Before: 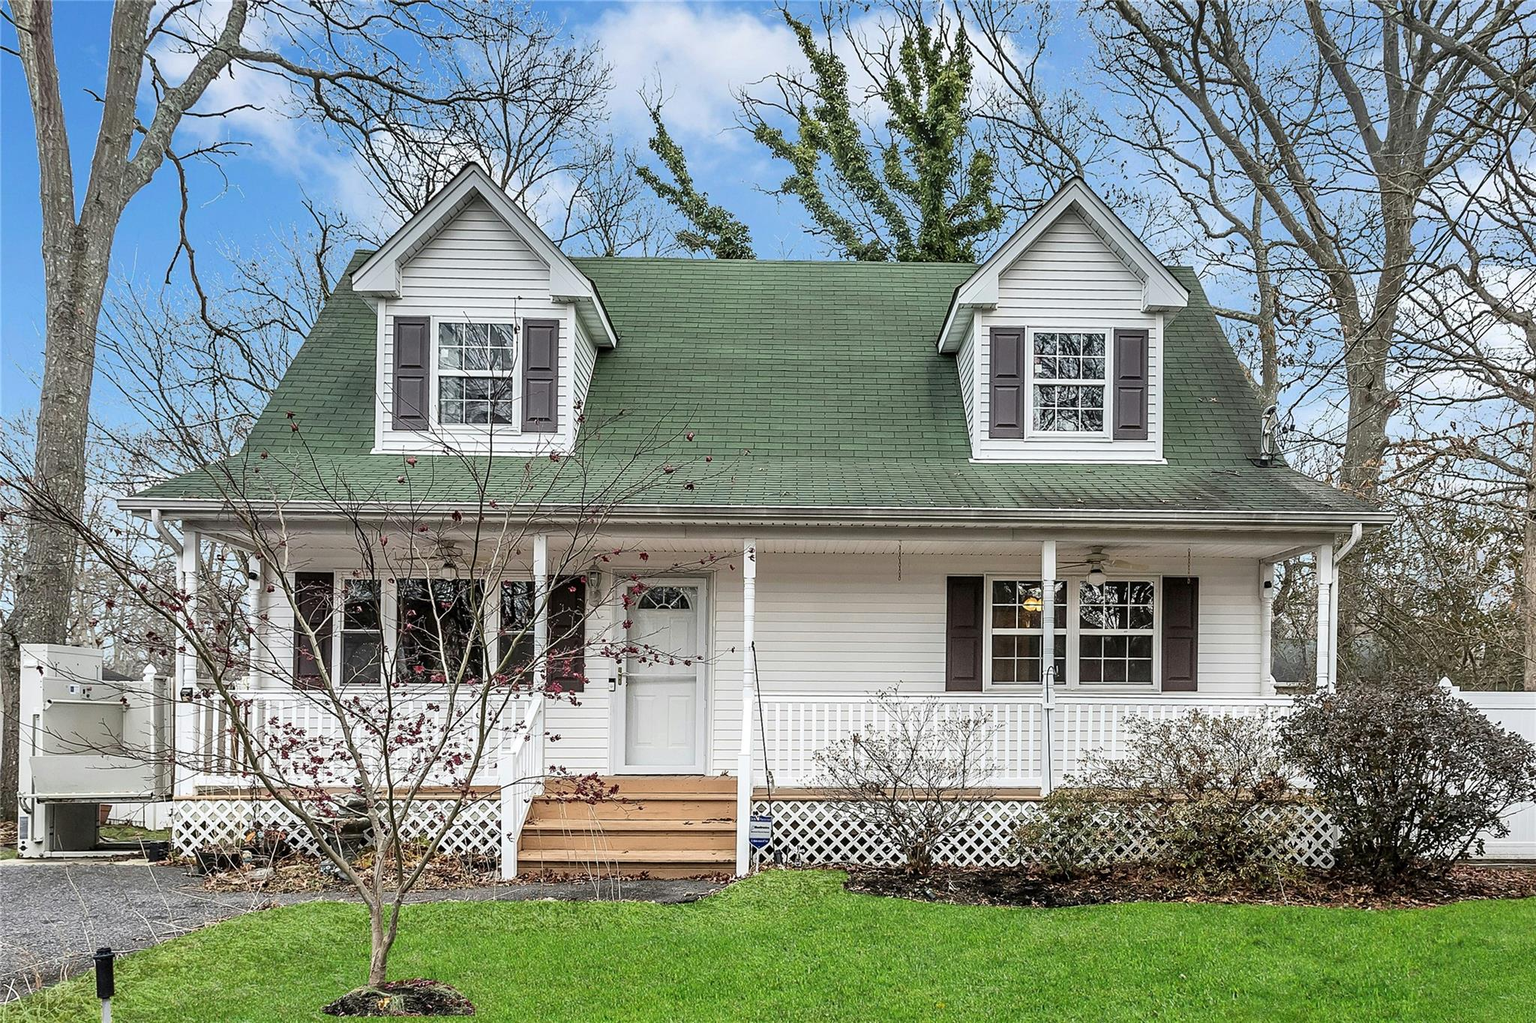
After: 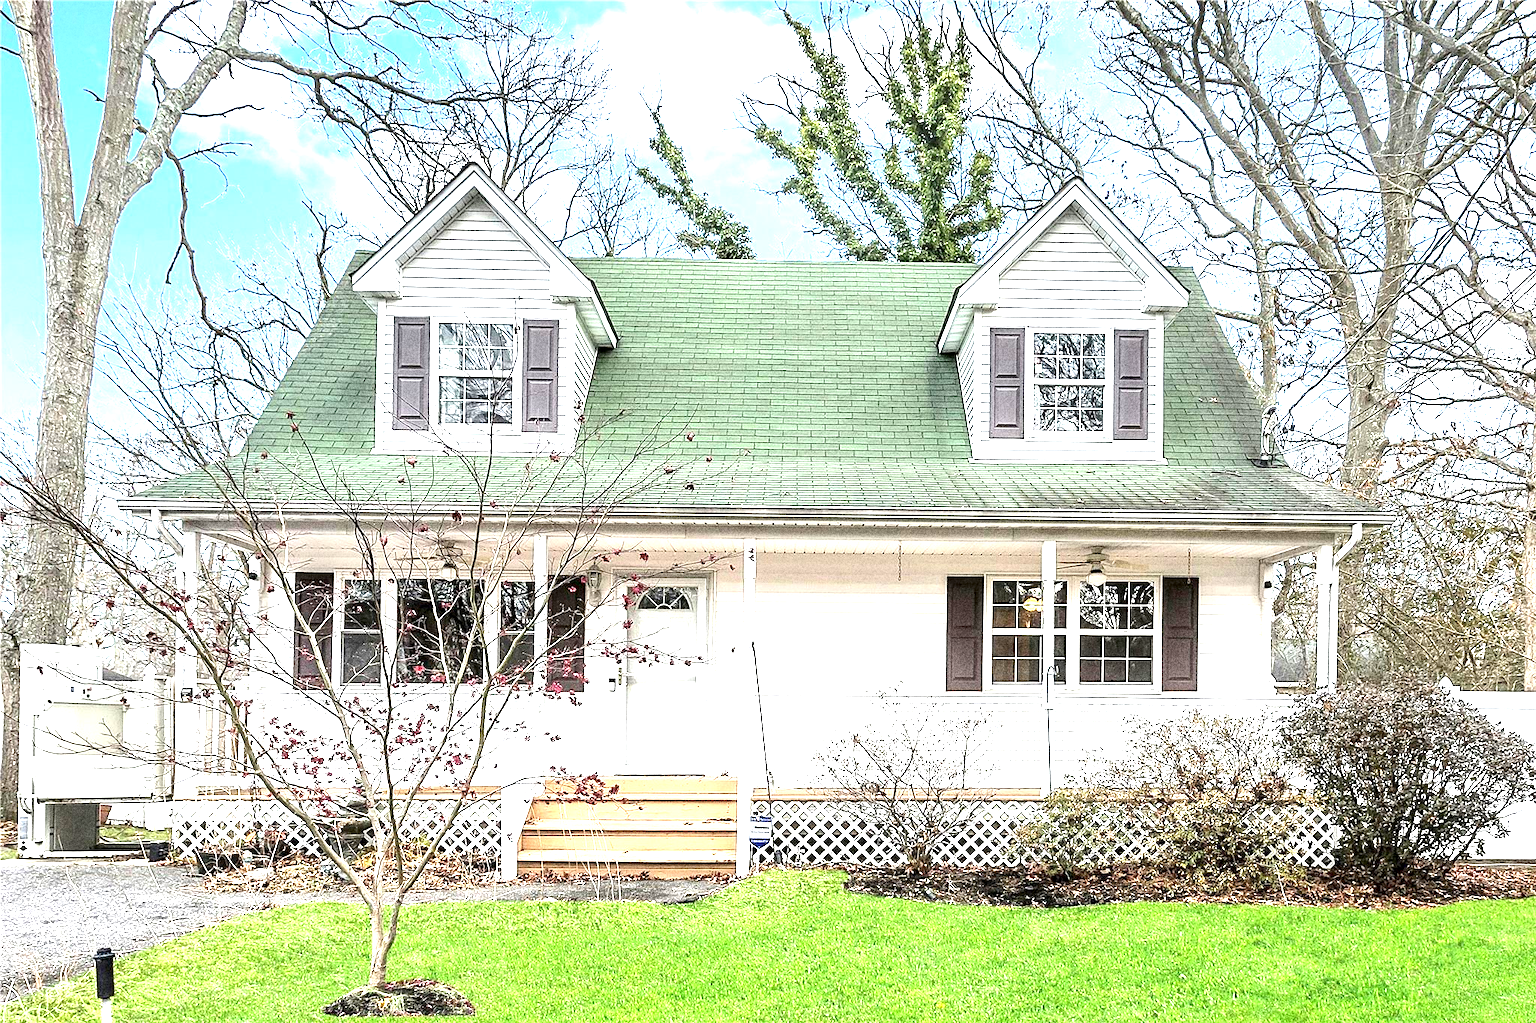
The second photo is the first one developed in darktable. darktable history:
exposure: black level correction 0.001, exposure 1.822 EV, compensate exposure bias true, compensate highlight preservation false
grain: coarseness 10.62 ISO, strength 55.56%
